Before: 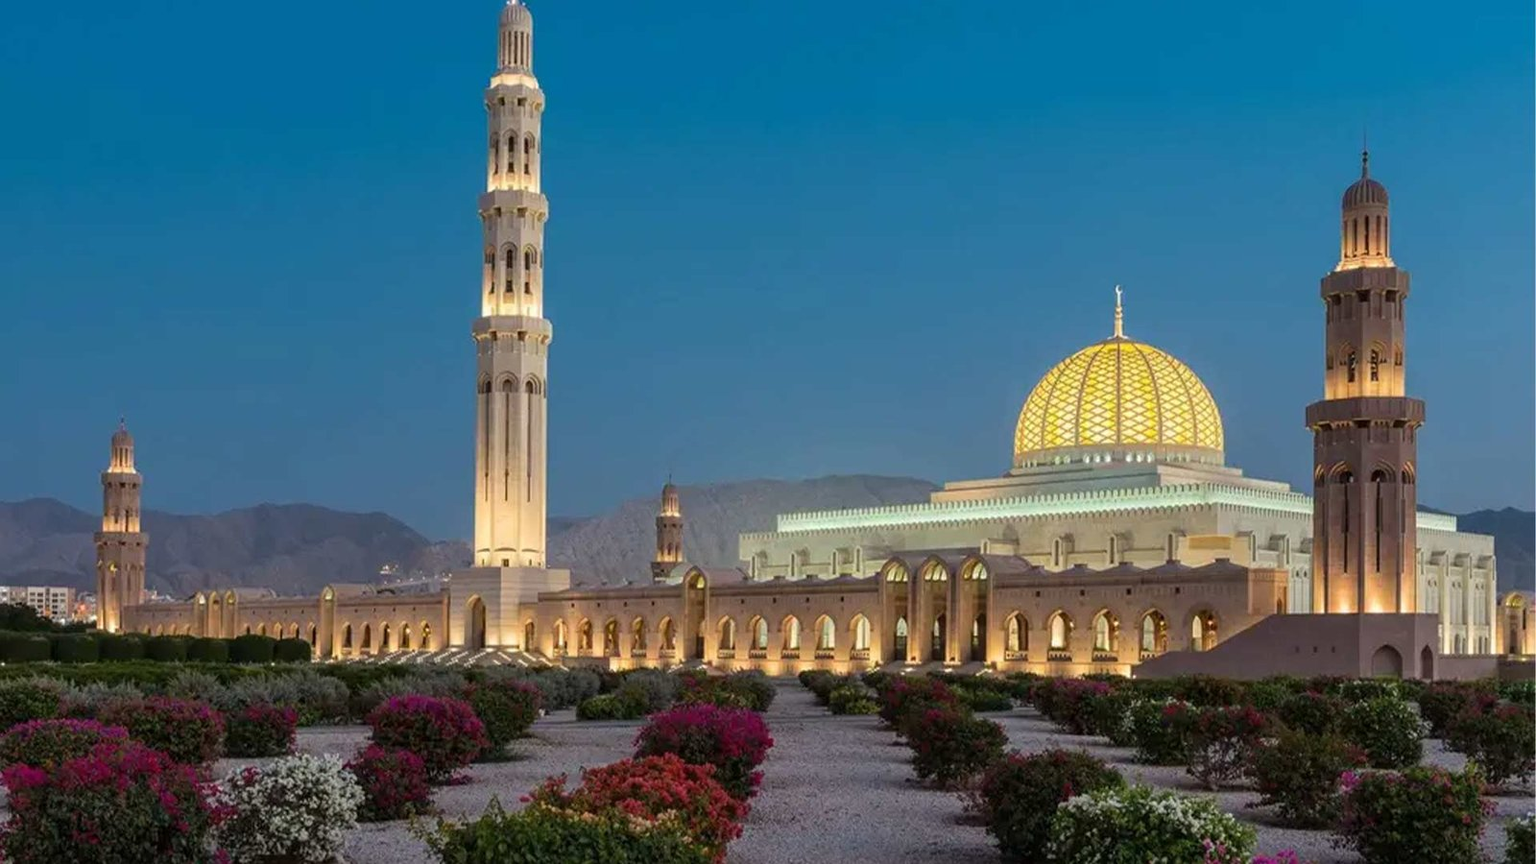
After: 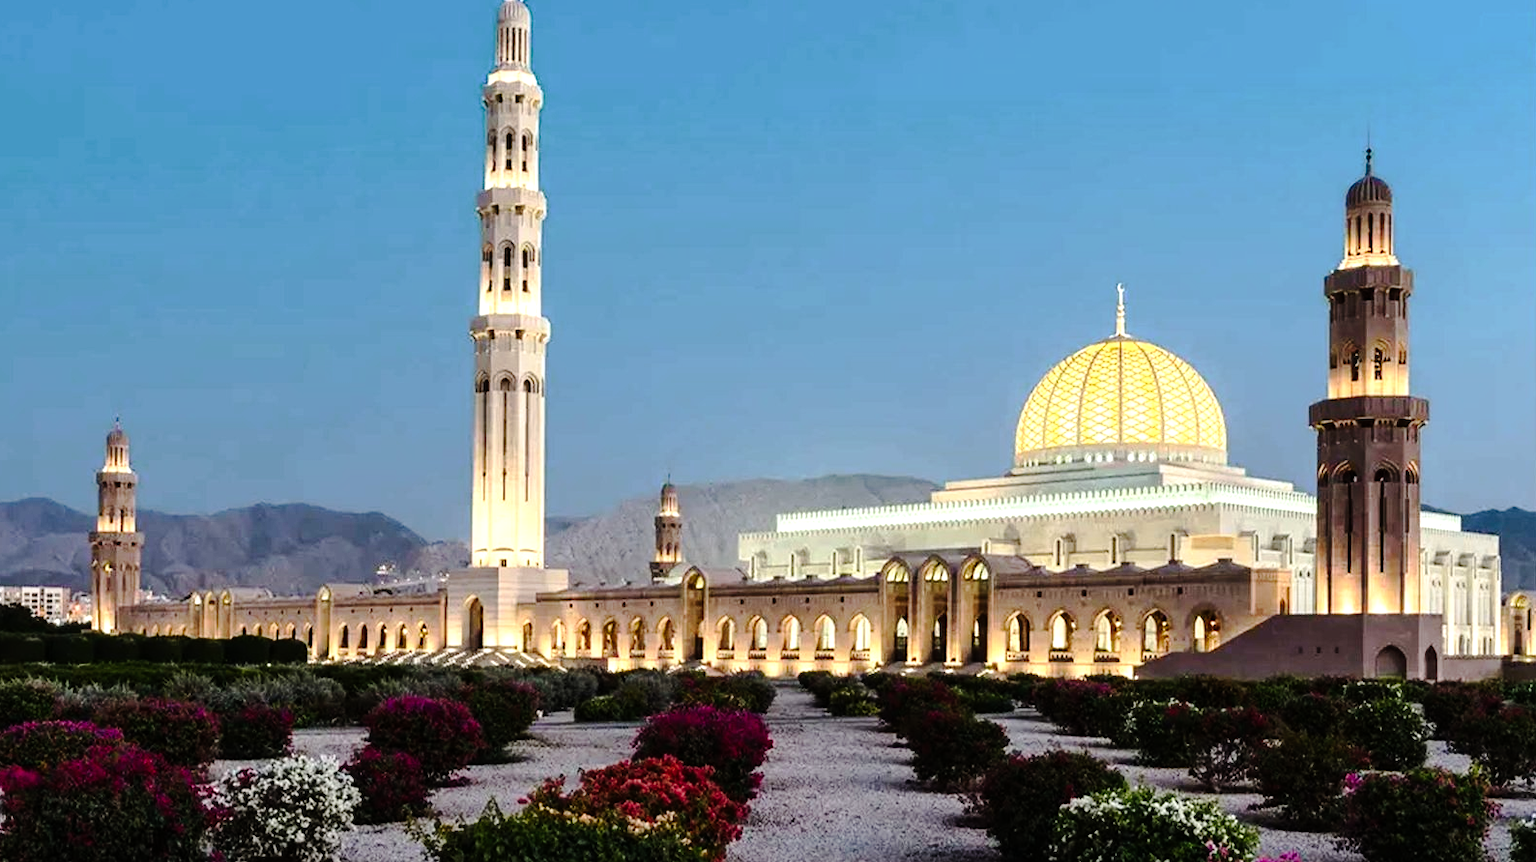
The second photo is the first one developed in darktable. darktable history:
tone curve: curves: ch0 [(0, 0) (0.003, 0.002) (0.011, 0.008) (0.025, 0.016) (0.044, 0.026) (0.069, 0.04) (0.1, 0.061) (0.136, 0.104) (0.177, 0.15) (0.224, 0.22) (0.277, 0.307) (0.335, 0.399) (0.399, 0.492) (0.468, 0.575) (0.543, 0.638) (0.623, 0.701) (0.709, 0.778) (0.801, 0.85) (0.898, 0.934) (1, 1)], preserve colors none
tone equalizer: -8 EV -1.08 EV, -7 EV -1.01 EV, -6 EV -0.867 EV, -5 EV -0.578 EV, -3 EV 0.578 EV, -2 EV 0.867 EV, -1 EV 1.01 EV, +0 EV 1.08 EV, edges refinement/feathering 500, mask exposure compensation -1.57 EV, preserve details no
crop: left 0.434%, top 0.485%, right 0.244%, bottom 0.386%
